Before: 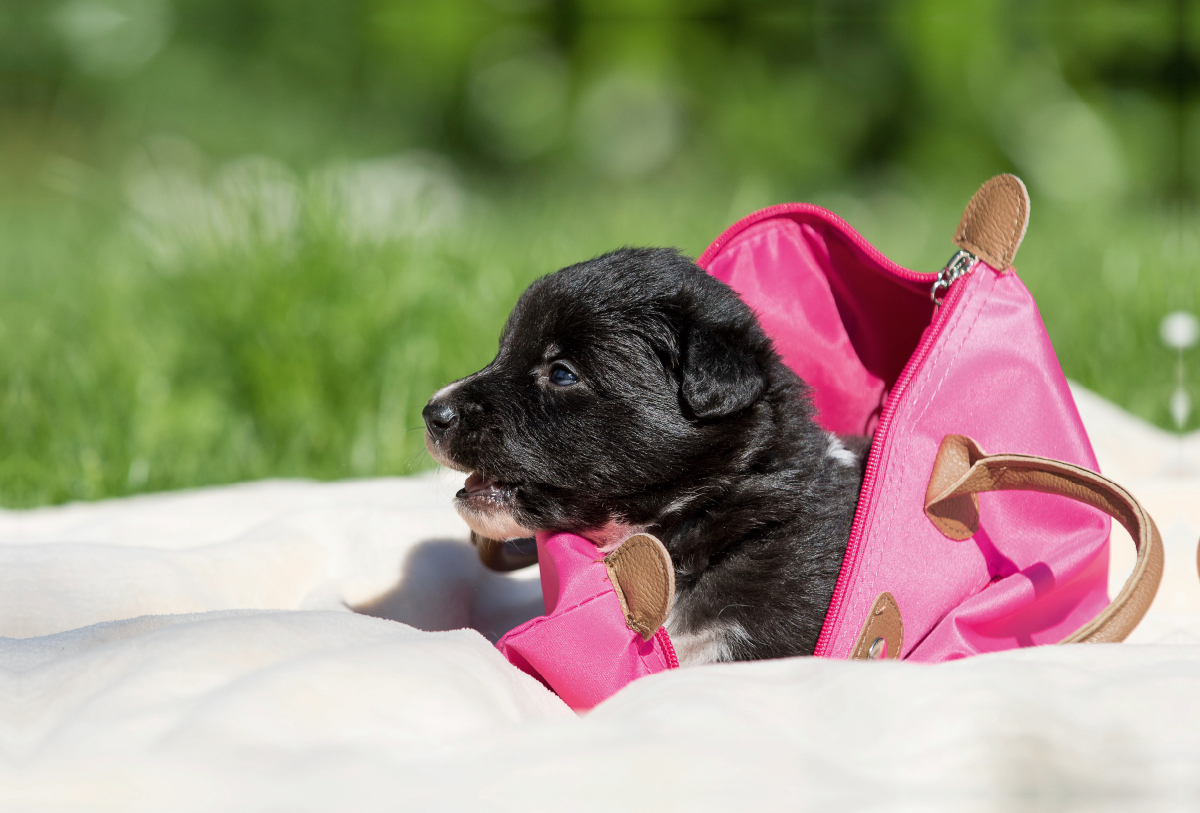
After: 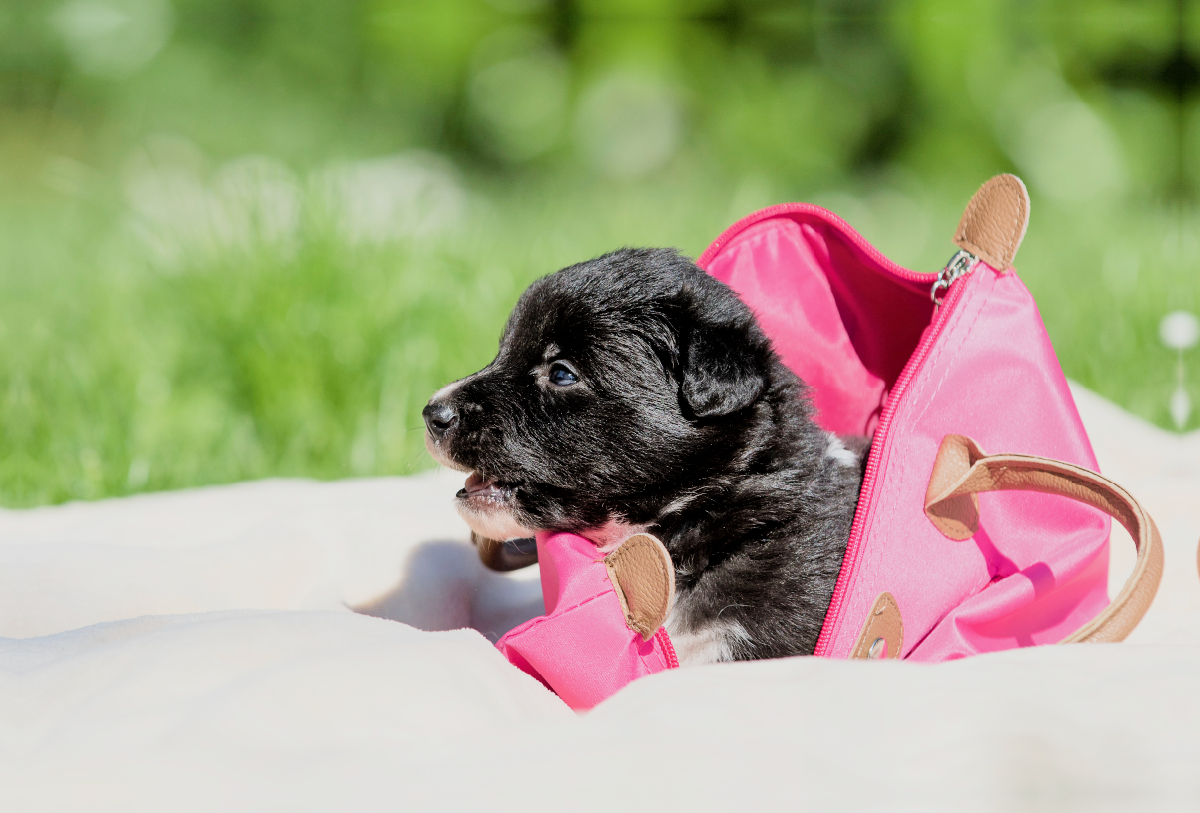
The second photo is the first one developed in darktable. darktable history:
filmic rgb: black relative exposure -6.75 EV, white relative exposure 5.83 EV, threshold 5.95 EV, hardness 2.69, enable highlight reconstruction true
exposure: black level correction 0.001, exposure 1.045 EV, compensate highlight preservation false
